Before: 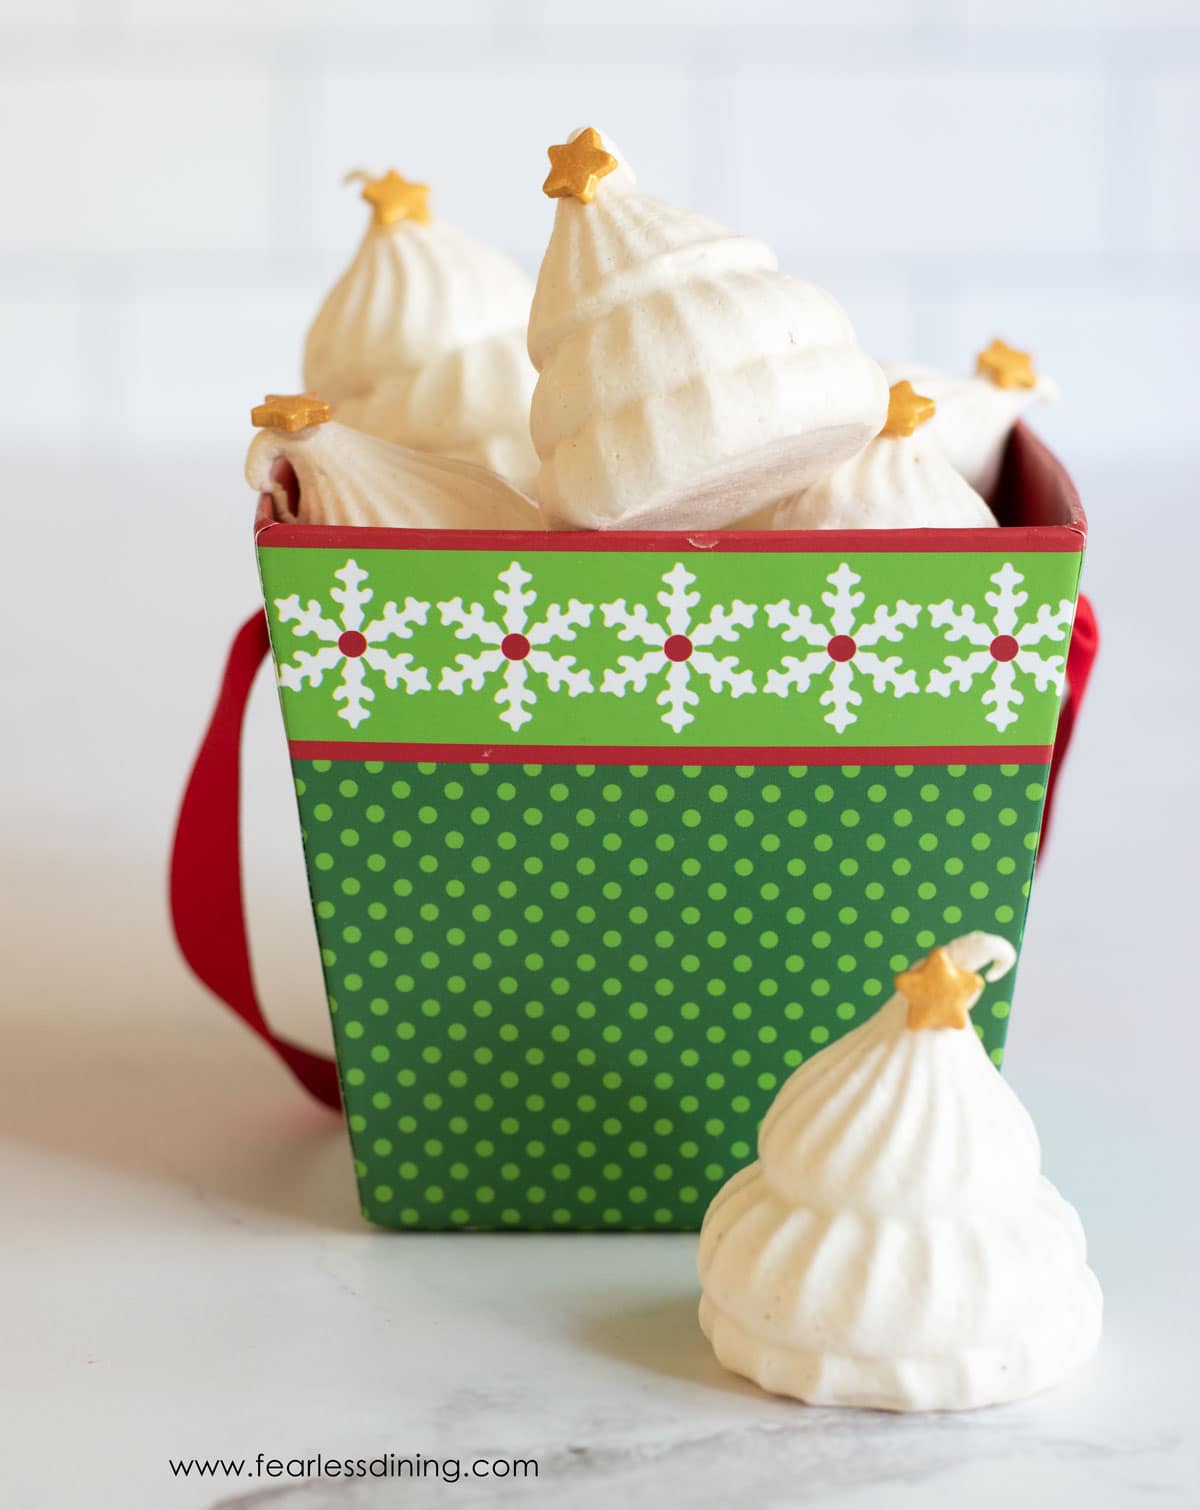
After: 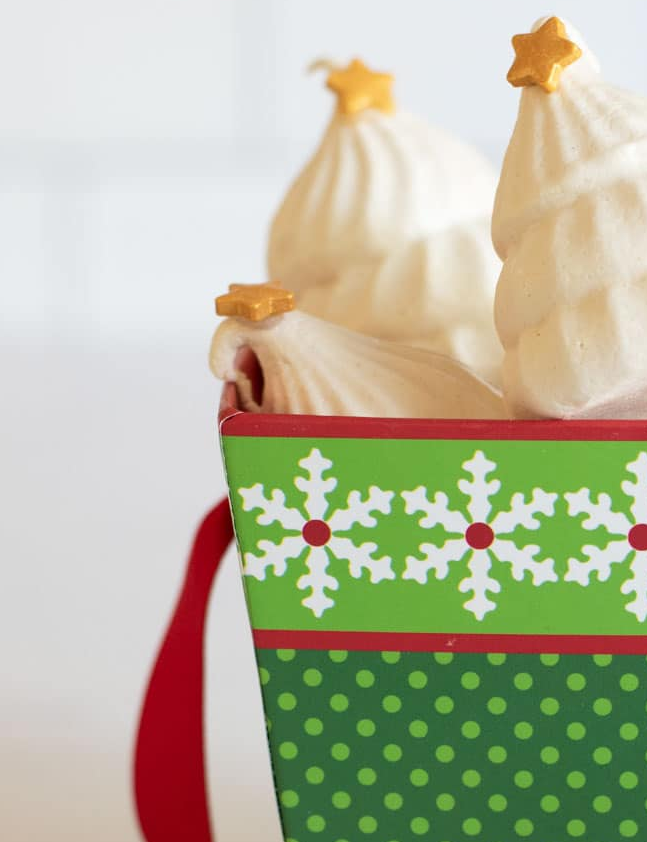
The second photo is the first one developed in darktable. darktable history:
crop and rotate: left 3.068%, top 7.412%, right 42.989%, bottom 36.795%
